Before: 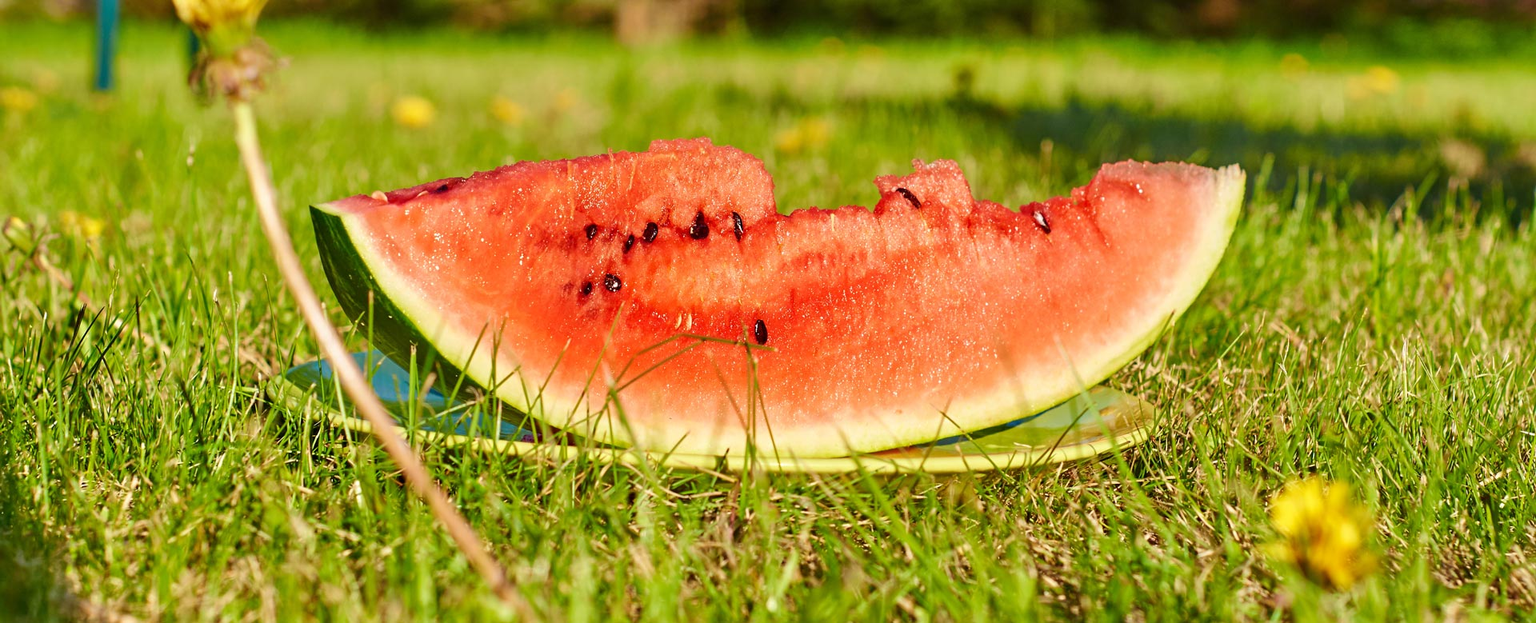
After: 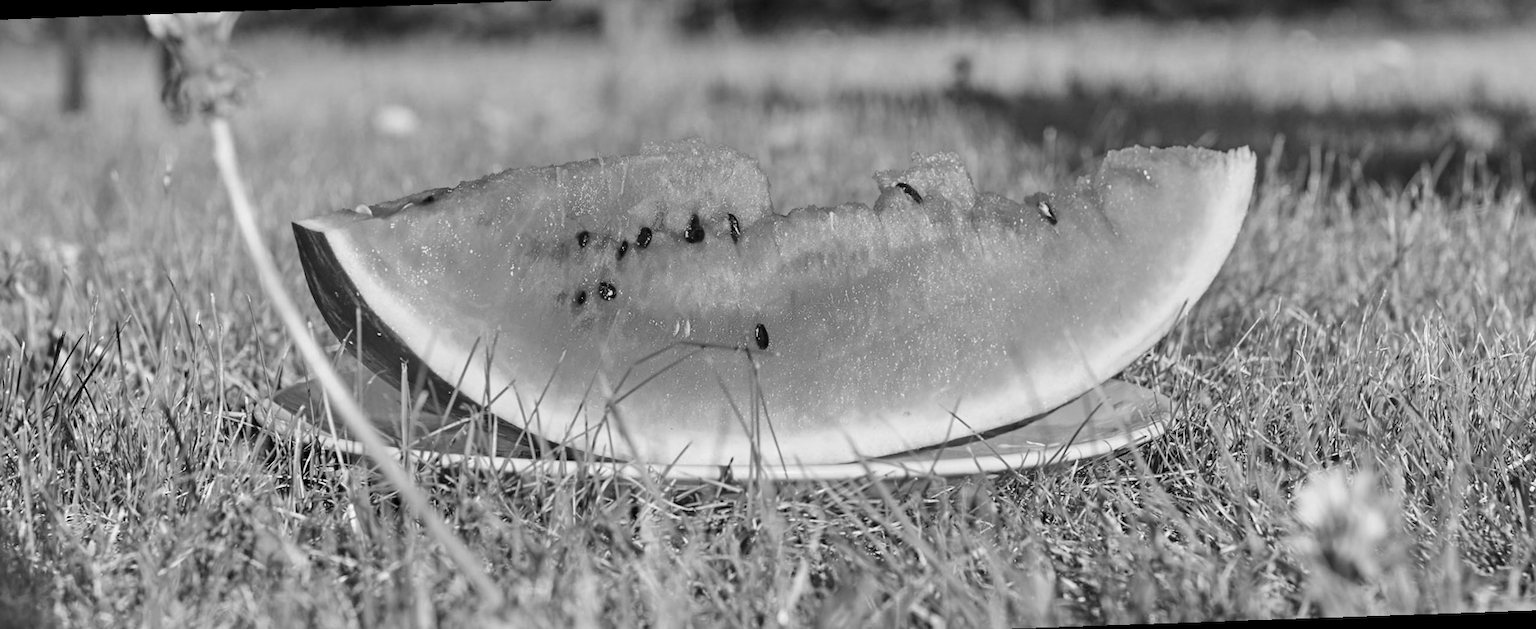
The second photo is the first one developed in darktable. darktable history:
rotate and perspective: rotation -2°, crop left 0.022, crop right 0.978, crop top 0.049, crop bottom 0.951
monochrome: a -74.22, b 78.2
